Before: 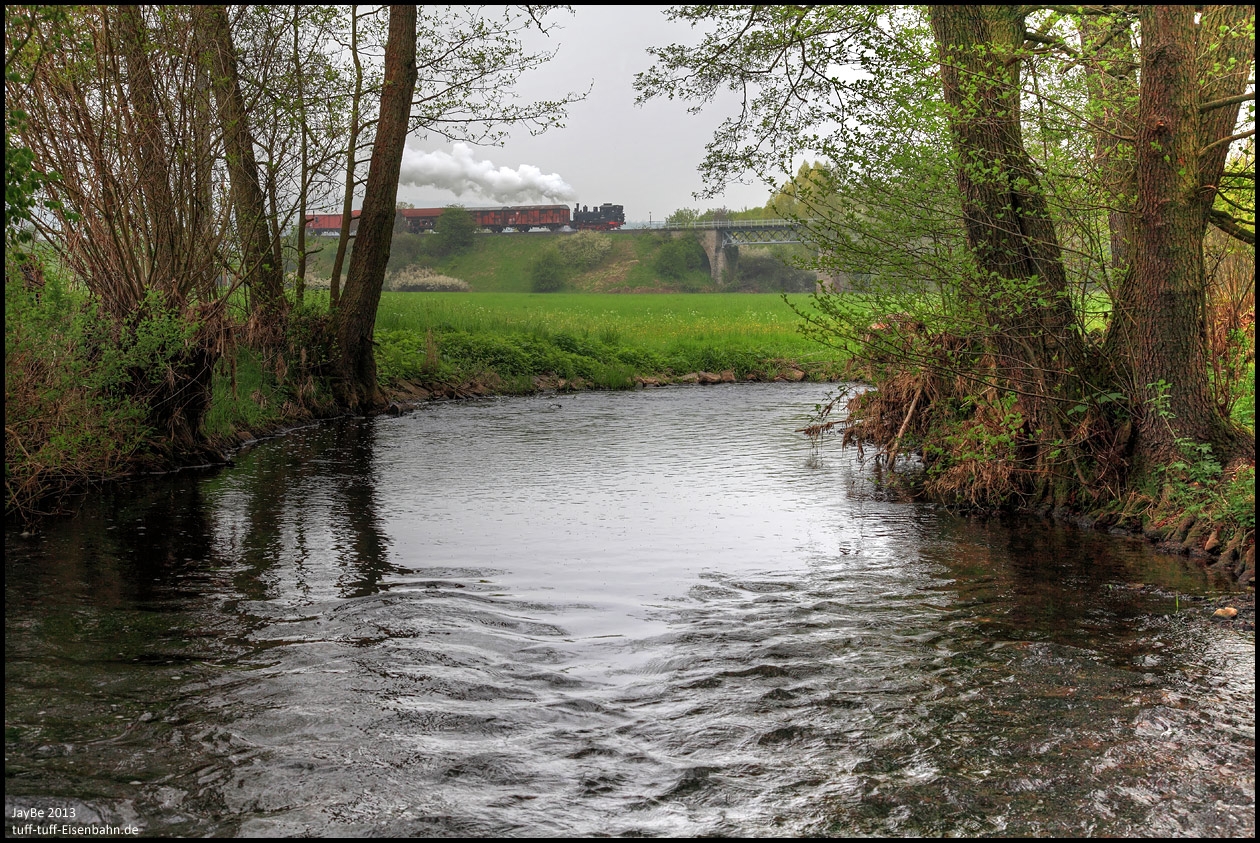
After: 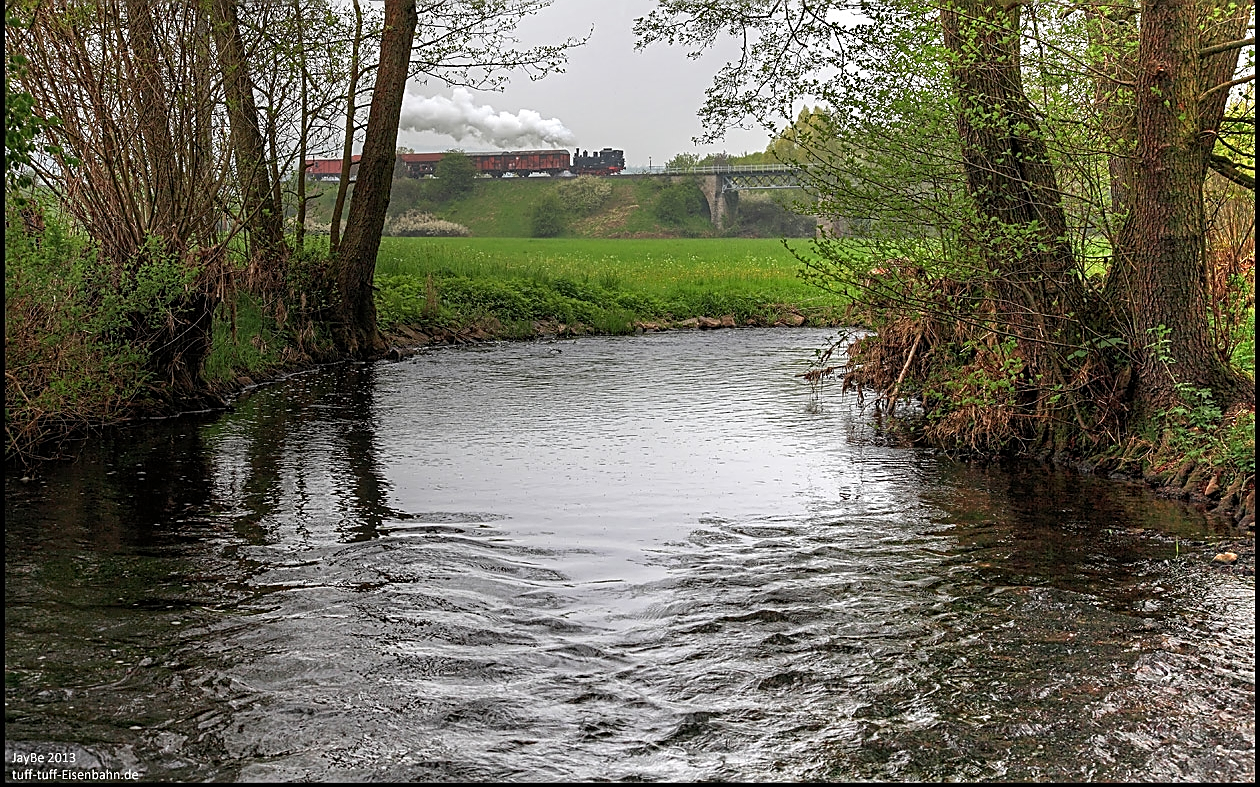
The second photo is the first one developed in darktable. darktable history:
sharpen: amount 0.901
crop and rotate: top 6.572%
